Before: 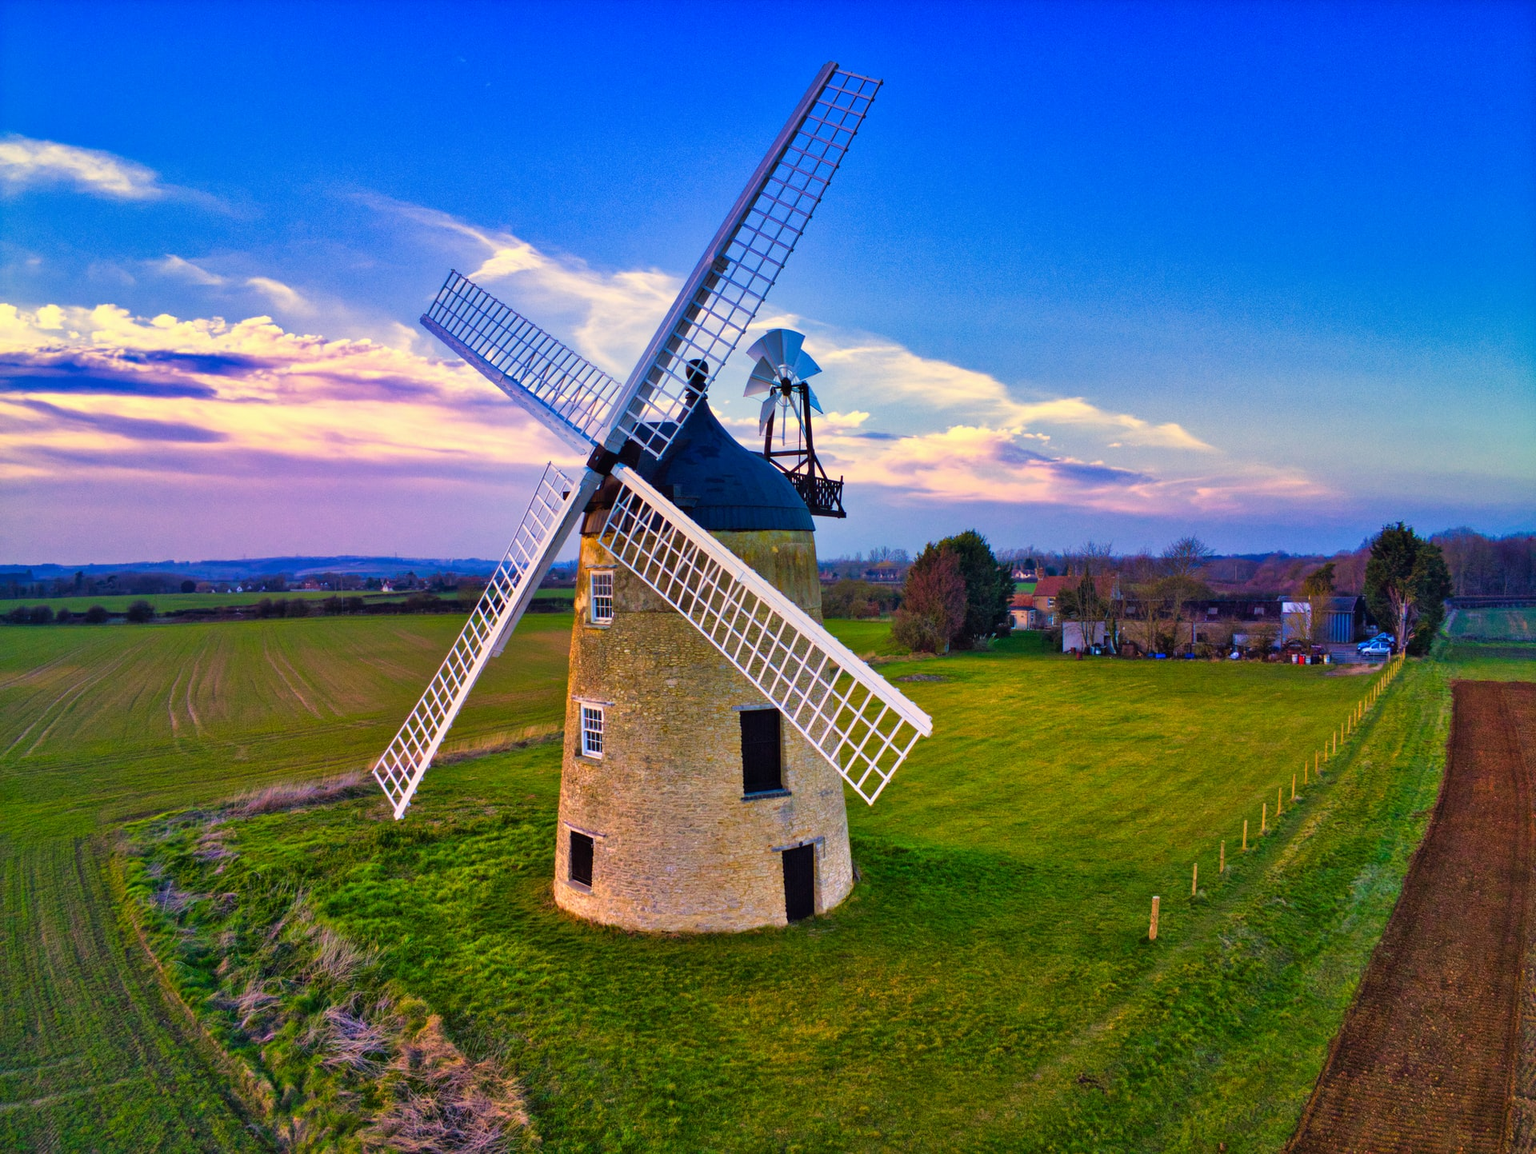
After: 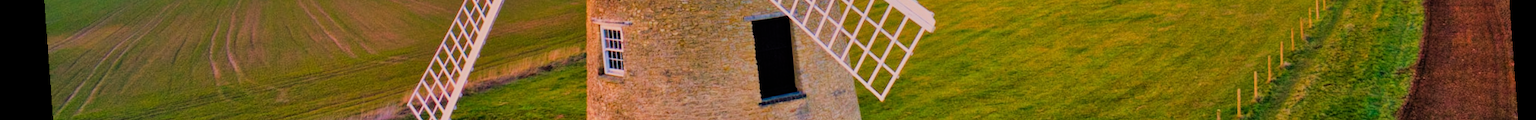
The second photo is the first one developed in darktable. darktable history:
crop and rotate: top 59.084%, bottom 30.916%
rotate and perspective: rotation -4.25°, automatic cropping off
filmic rgb: black relative exposure -7.32 EV, white relative exposure 5.09 EV, hardness 3.2
white balance: red 1.127, blue 0.943
